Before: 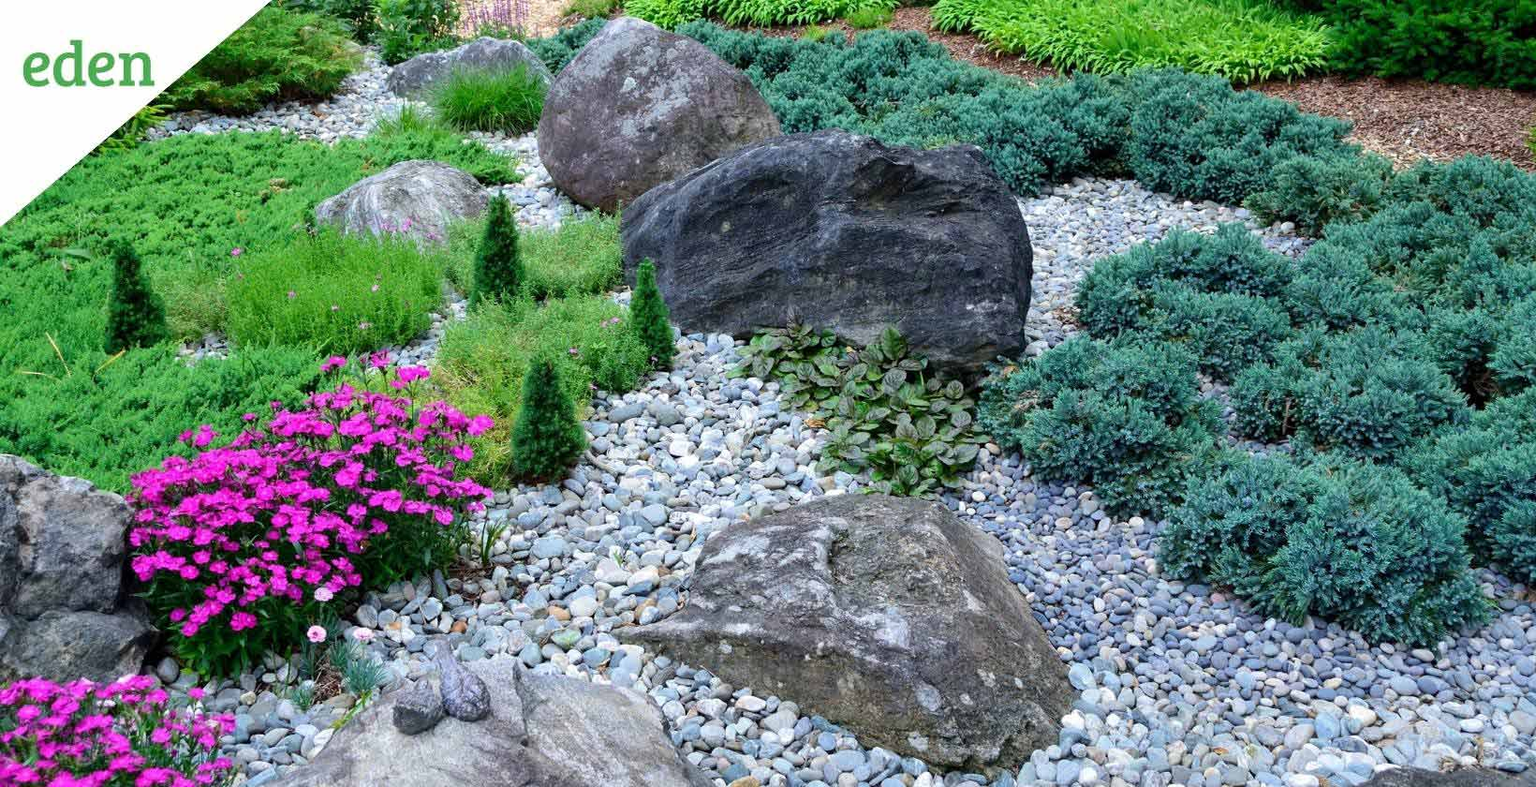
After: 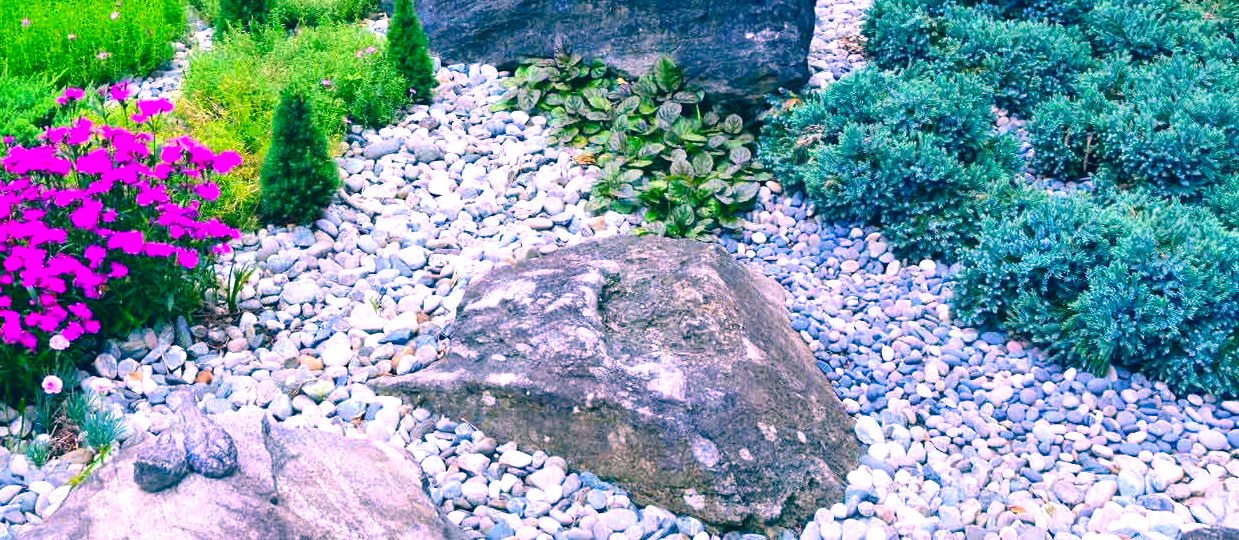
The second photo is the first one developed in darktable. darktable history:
color correction: highlights a* 16.27, highlights b* 0.278, shadows a* -15.29, shadows b* -13.89, saturation 1.5
crop and rotate: left 17.479%, top 34.766%, right 6.919%, bottom 0.85%
exposure: black level correction 0, exposure 0.697 EV, compensate highlight preservation false
